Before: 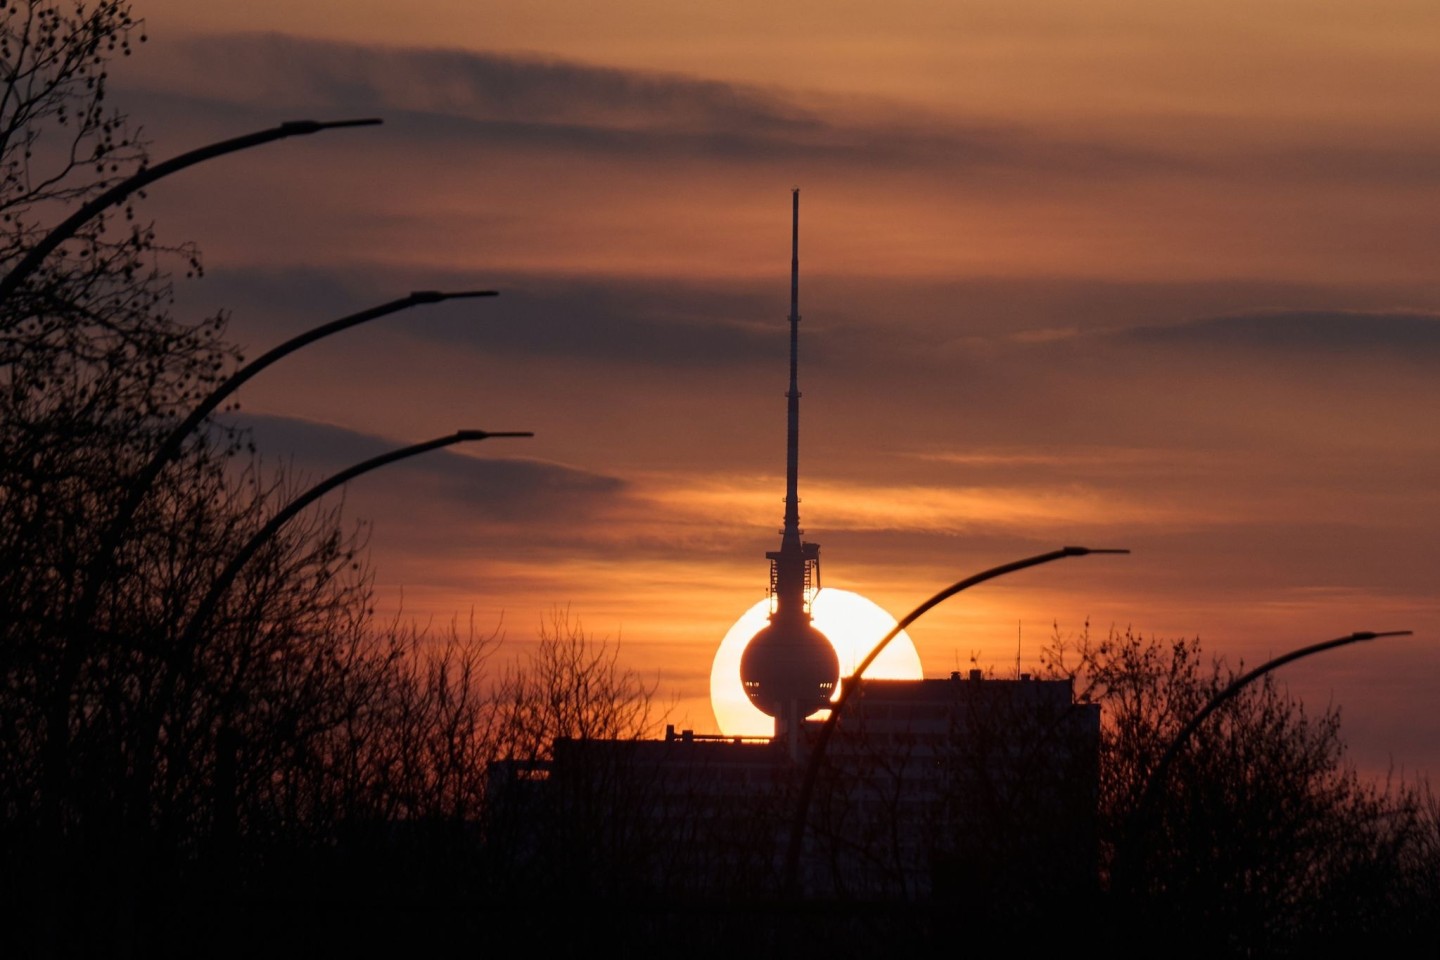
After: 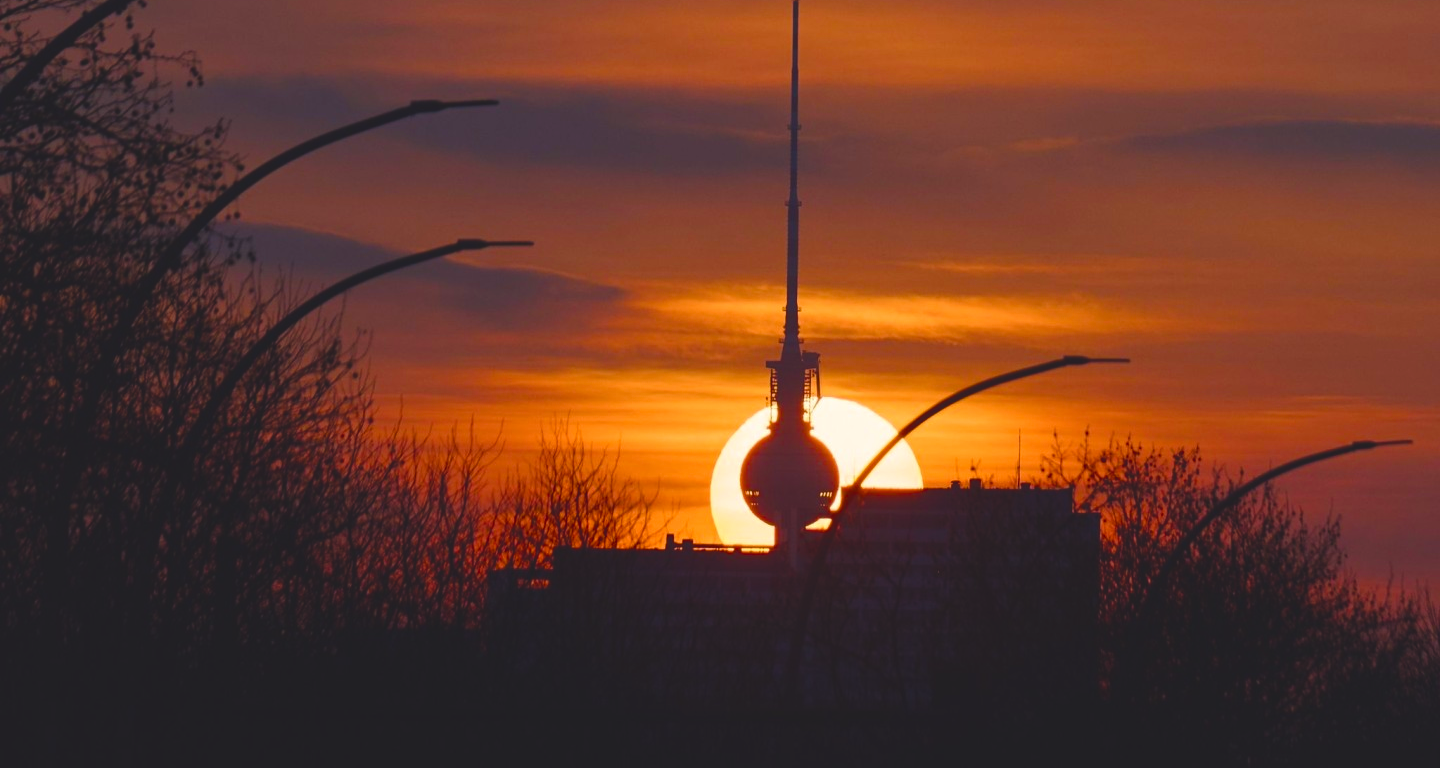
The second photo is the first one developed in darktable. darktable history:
crop and rotate: top 19.998%
color balance rgb: shadows lift › chroma 3%, shadows lift › hue 280.8°, power › hue 330°, highlights gain › chroma 3%, highlights gain › hue 75.6°, global offset › luminance 1.5%, perceptual saturation grading › global saturation 20%, perceptual saturation grading › highlights -25%, perceptual saturation grading › shadows 50%, global vibrance 30%
